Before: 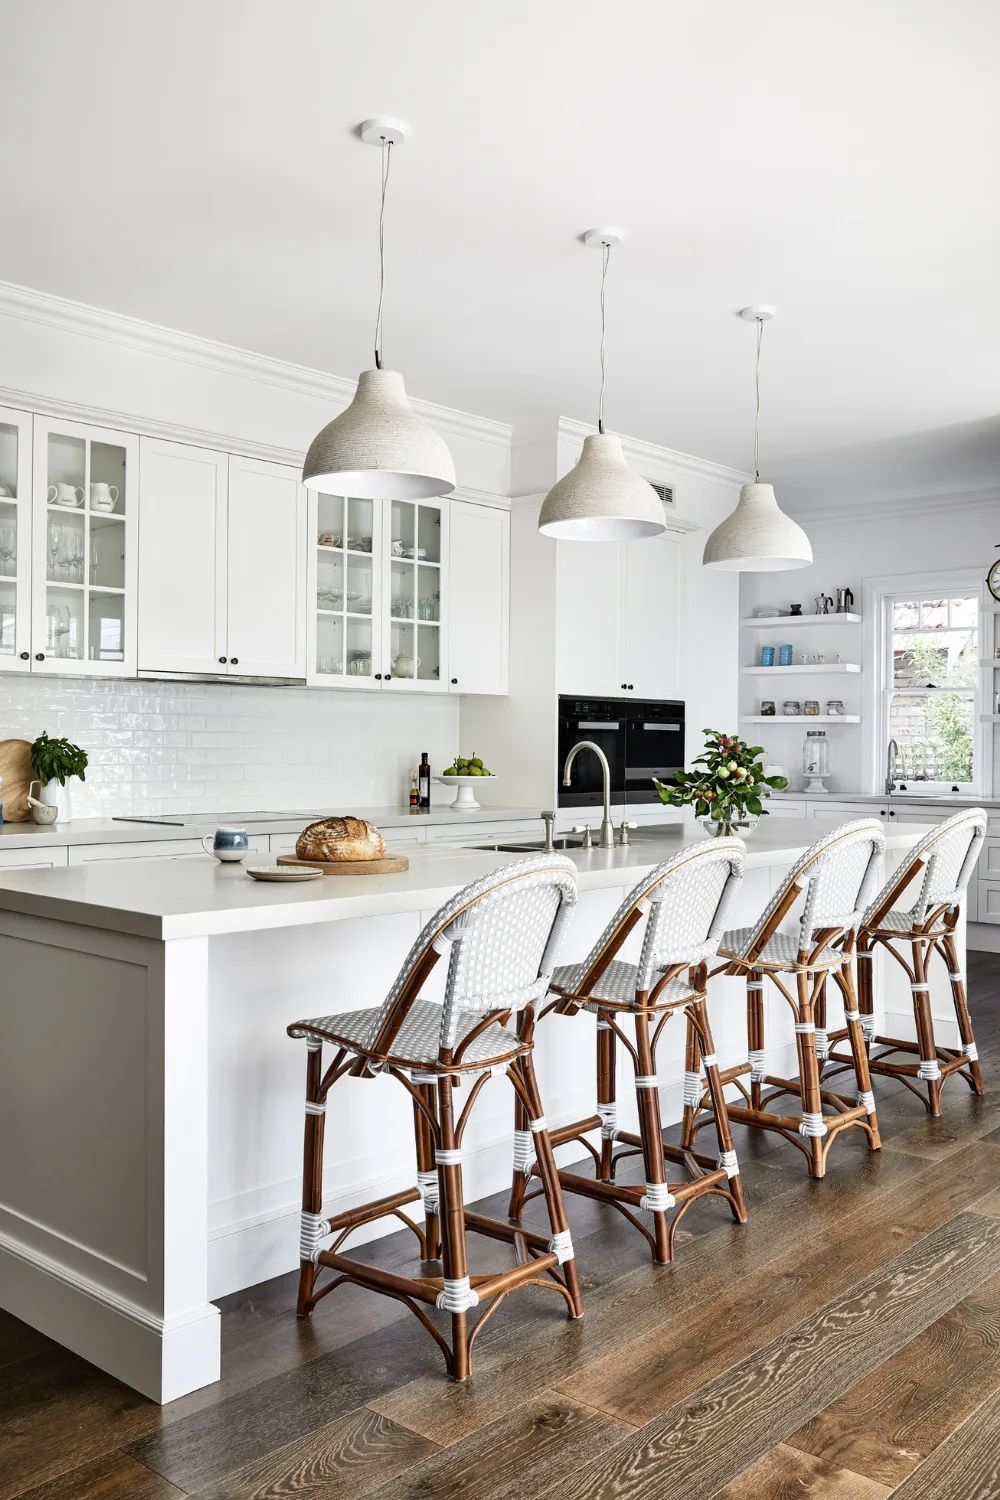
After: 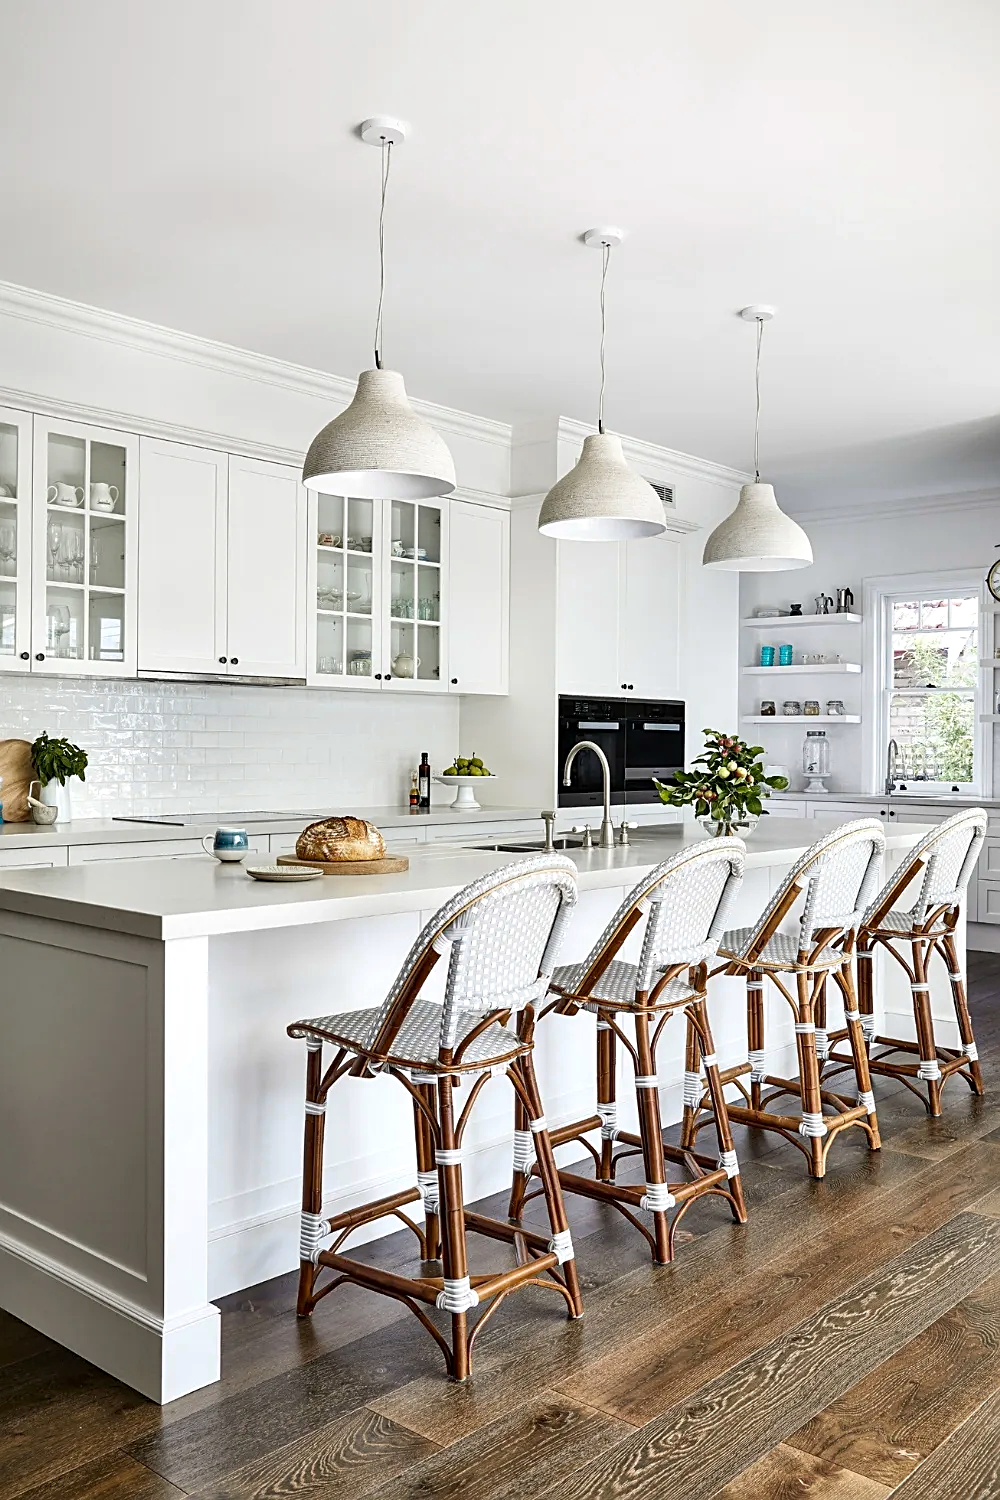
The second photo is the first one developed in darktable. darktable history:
local contrast: highlights 102%, shadows 97%, detail 120%, midtone range 0.2
sharpen: on, module defaults
color zones: curves: ch0 [(0.254, 0.492) (0.724, 0.62)]; ch1 [(0.25, 0.528) (0.719, 0.796)]; ch2 [(0, 0.472) (0.25, 0.5) (0.73, 0.184)]
